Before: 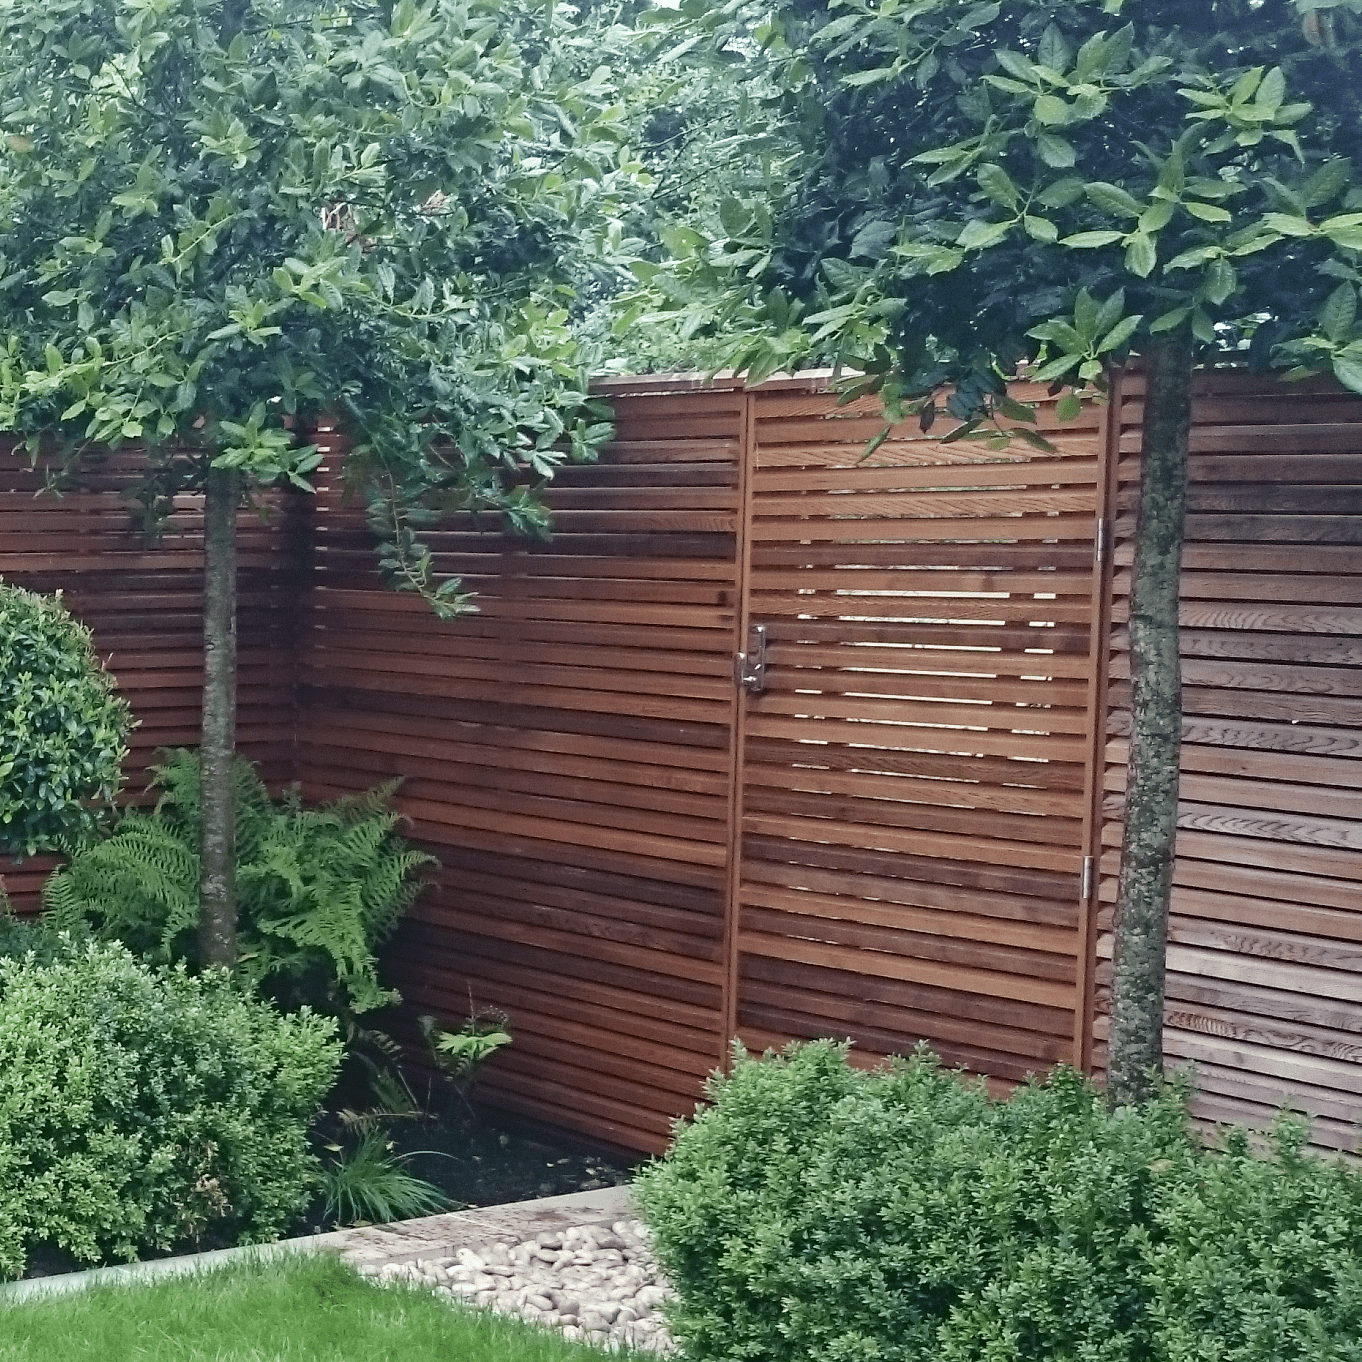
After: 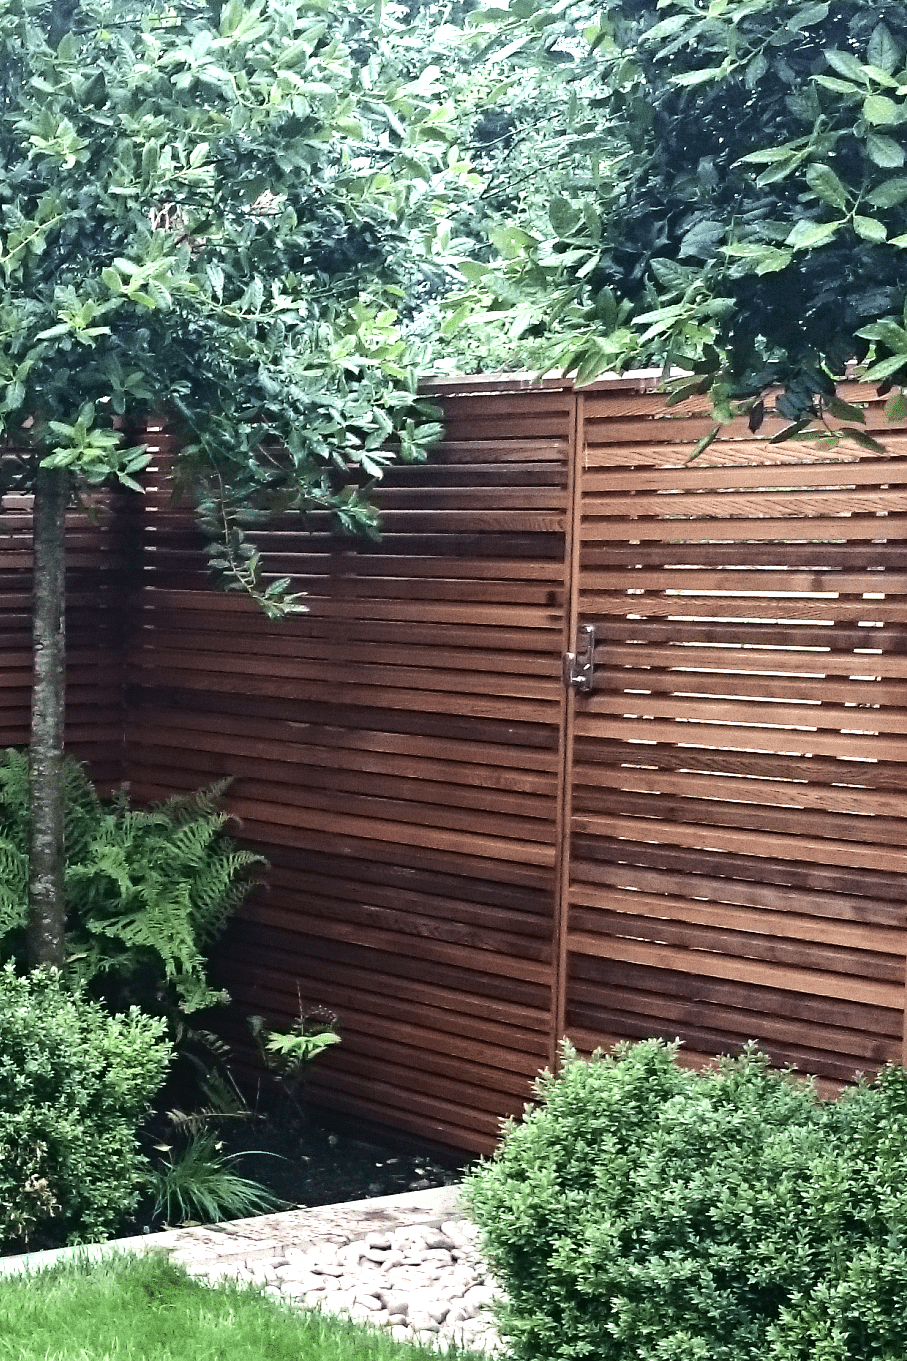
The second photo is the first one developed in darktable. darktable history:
crop and rotate: left 12.648%, right 20.685%
tone equalizer: -8 EV -1.08 EV, -7 EV -1.01 EV, -6 EV -0.867 EV, -5 EV -0.578 EV, -3 EV 0.578 EV, -2 EV 0.867 EV, -1 EV 1.01 EV, +0 EV 1.08 EV, edges refinement/feathering 500, mask exposure compensation -1.57 EV, preserve details no
